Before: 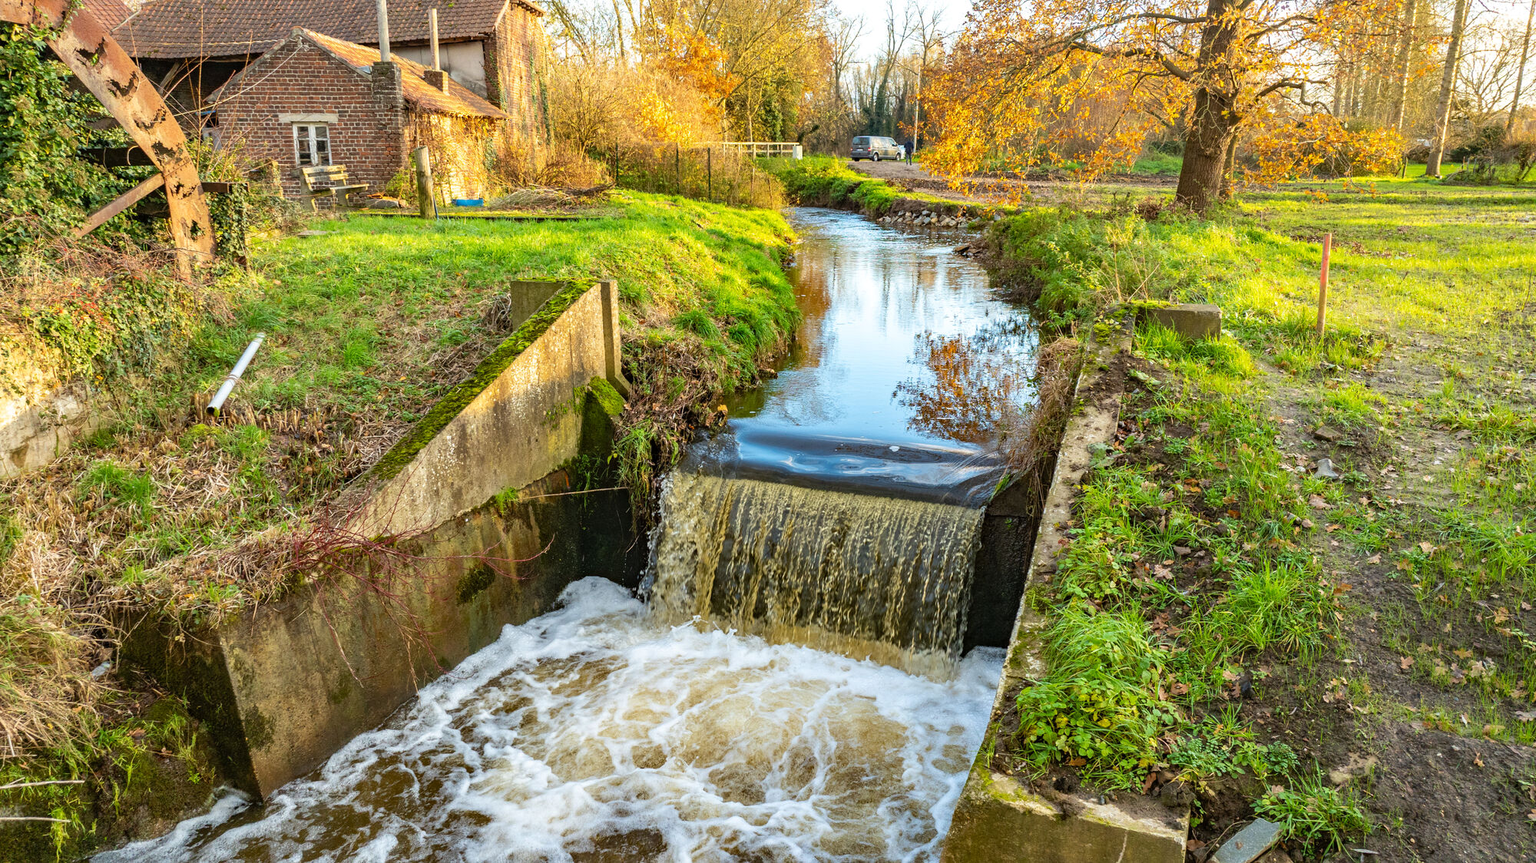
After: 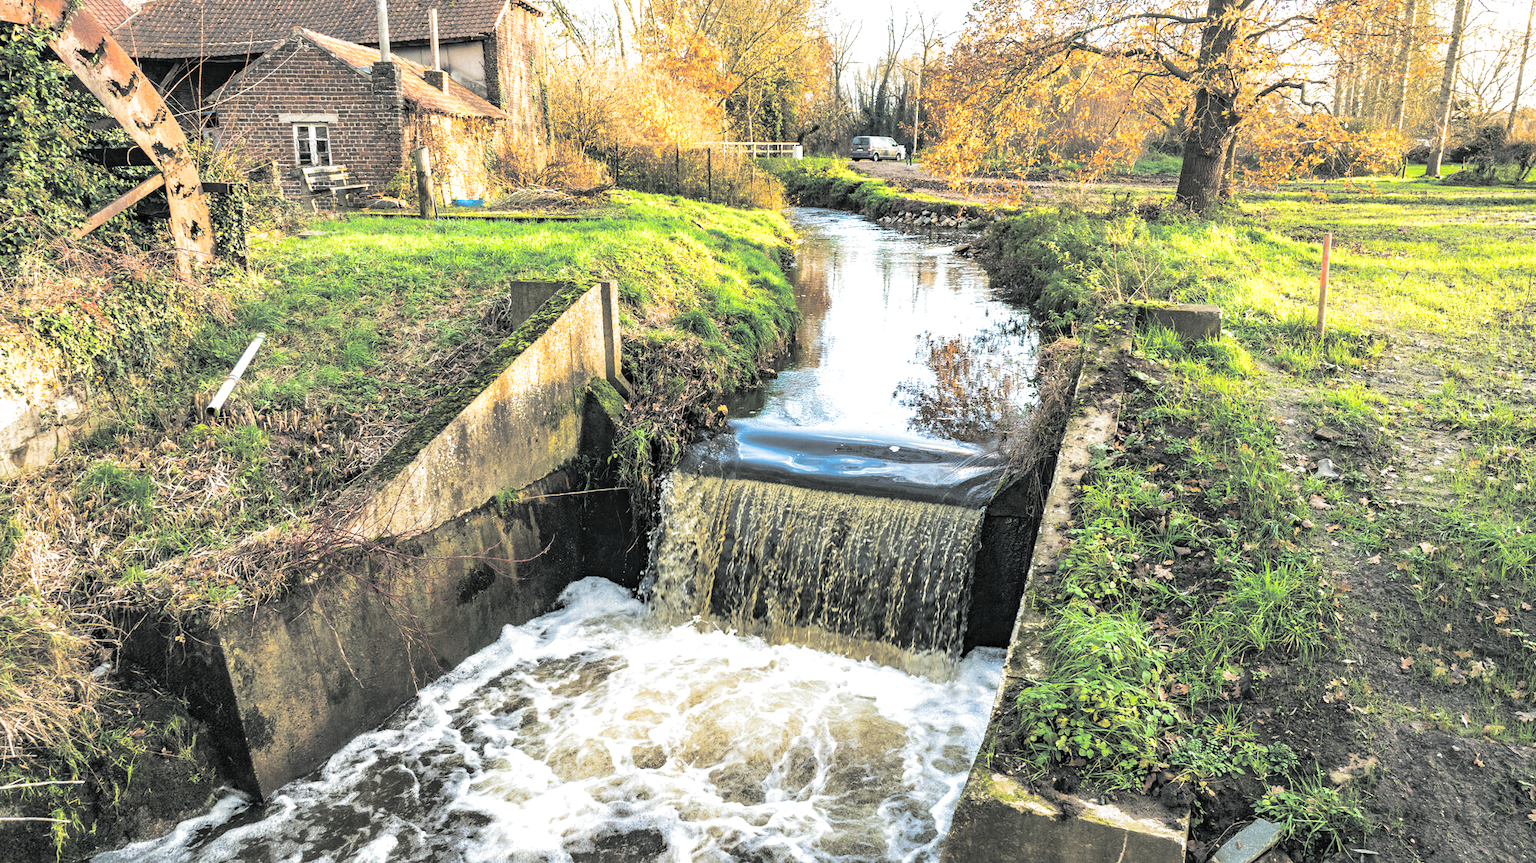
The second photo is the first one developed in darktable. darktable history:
split-toning: shadows › hue 190.8°, shadows › saturation 0.05, highlights › hue 54°, highlights › saturation 0.05, compress 0%
exposure: black level correction 0, exposure 0.6 EV, compensate highlight preservation false
